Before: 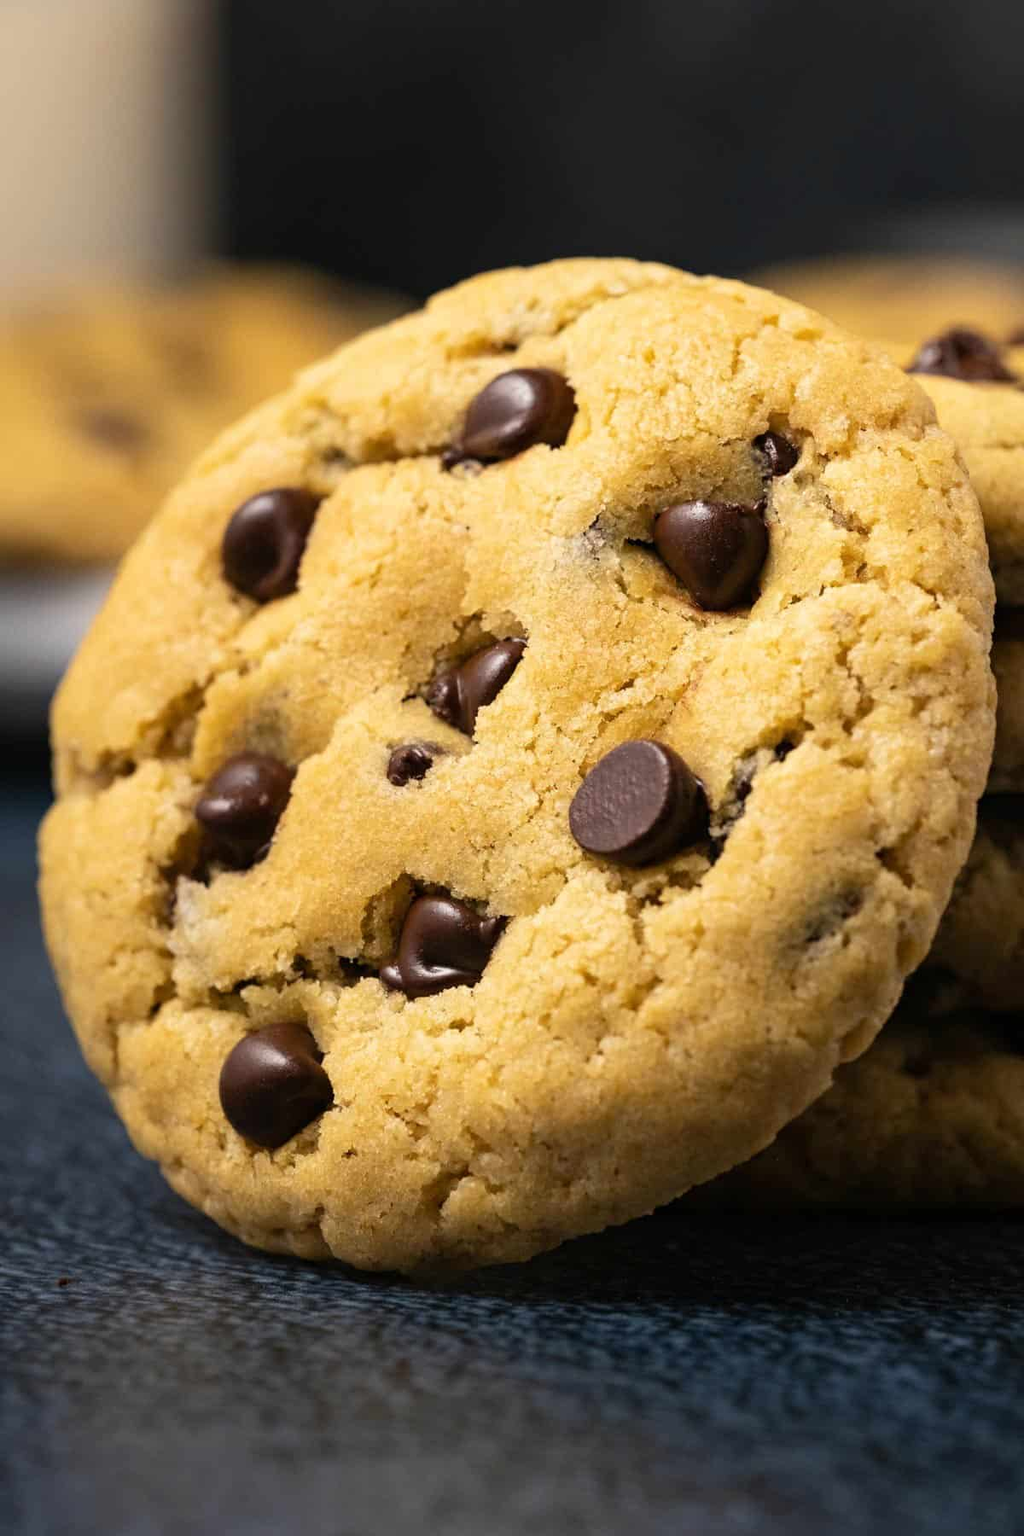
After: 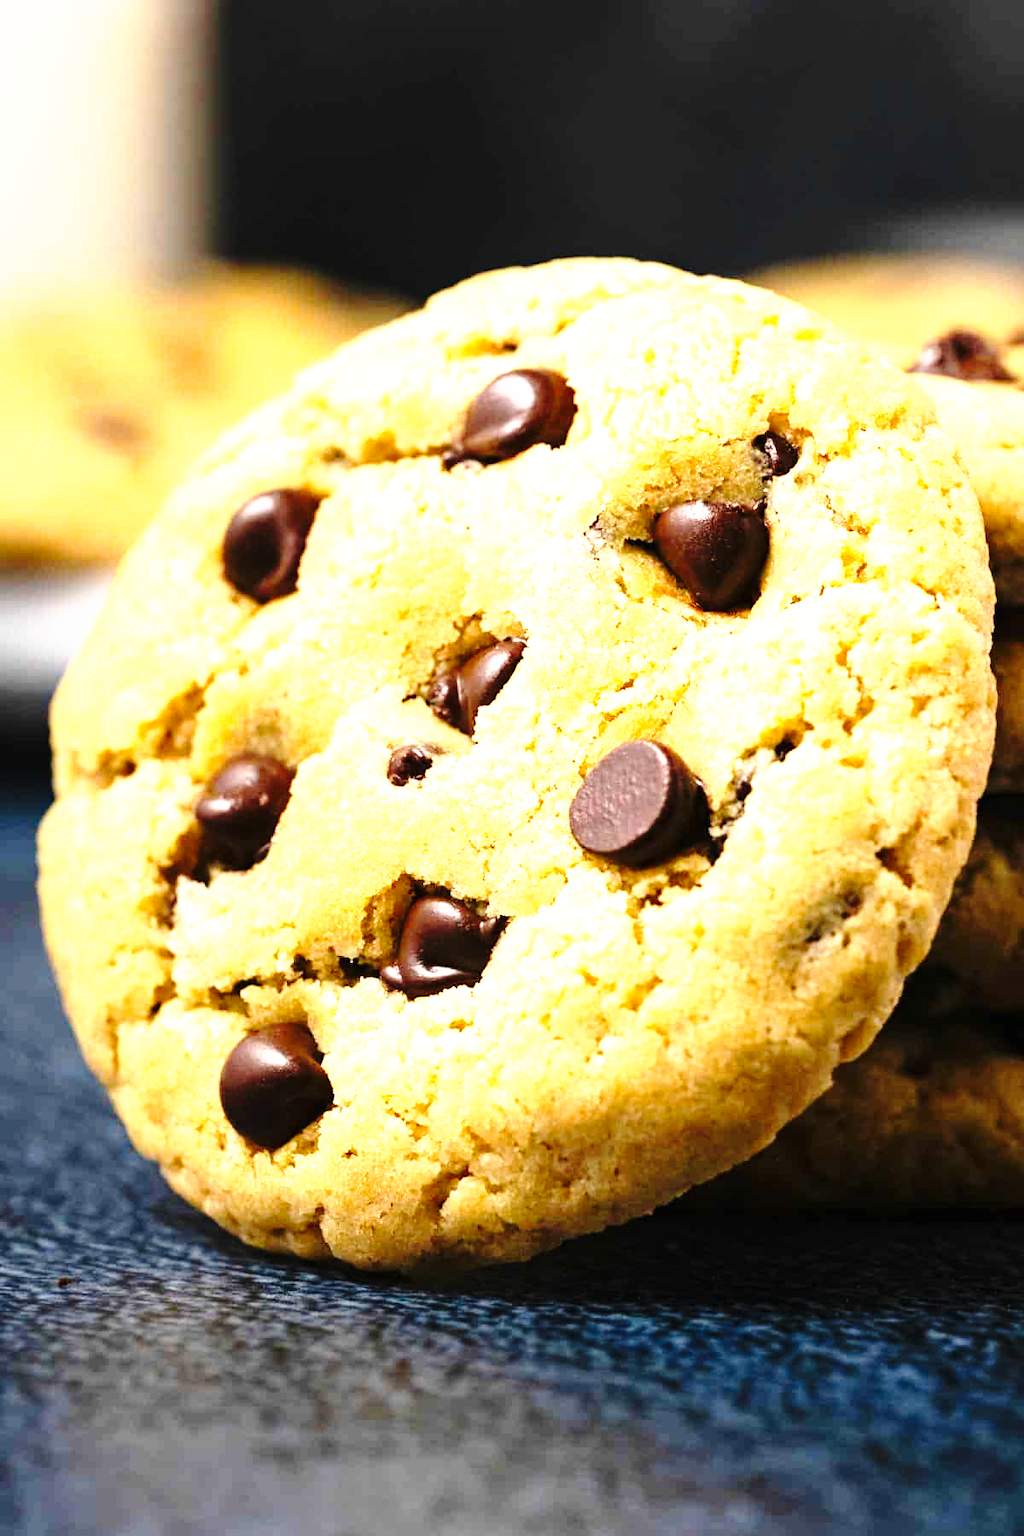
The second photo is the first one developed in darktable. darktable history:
exposure: black level correction 0, exposure 0.498 EV, compensate exposure bias true, compensate highlight preservation false
tone curve: curves: ch0 [(0, 0) (0.003, 0.002) (0.011, 0.009) (0.025, 0.02) (0.044, 0.036) (0.069, 0.057) (0.1, 0.081) (0.136, 0.115) (0.177, 0.153) (0.224, 0.202) (0.277, 0.264) (0.335, 0.333) (0.399, 0.409) (0.468, 0.491) (0.543, 0.58) (0.623, 0.675) (0.709, 0.777) (0.801, 0.88) (0.898, 0.98) (1, 1)], preserve colors none
base curve: curves: ch0 [(0, 0) (0.028, 0.03) (0.121, 0.232) (0.46, 0.748) (0.859, 0.968) (1, 1)], preserve colors none
